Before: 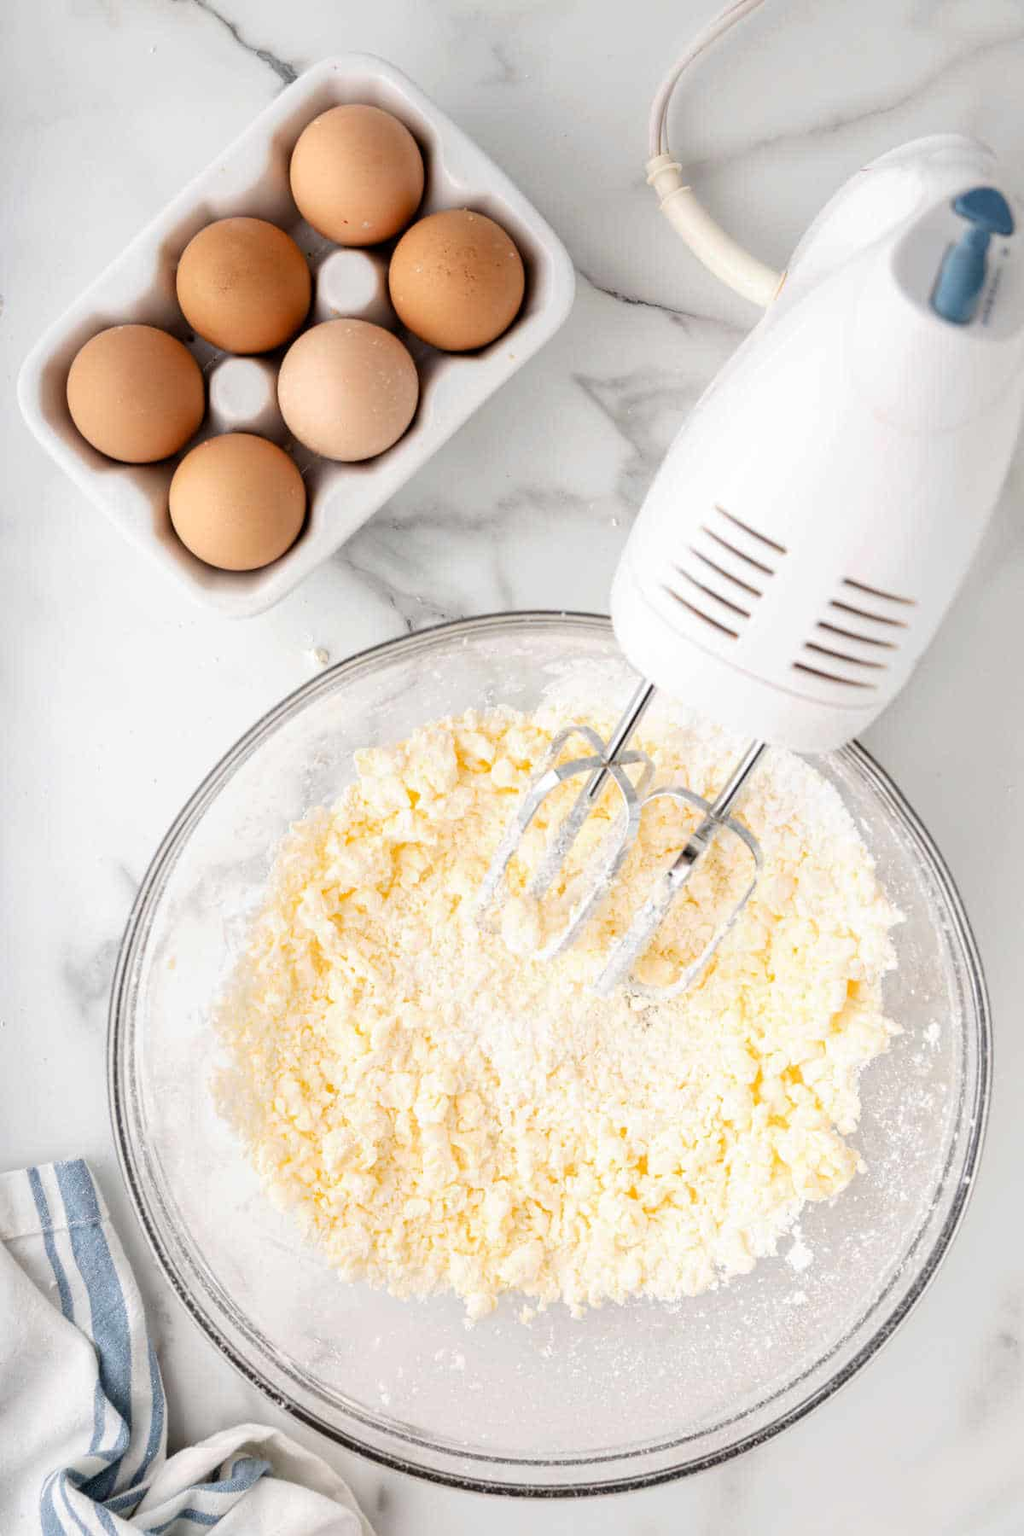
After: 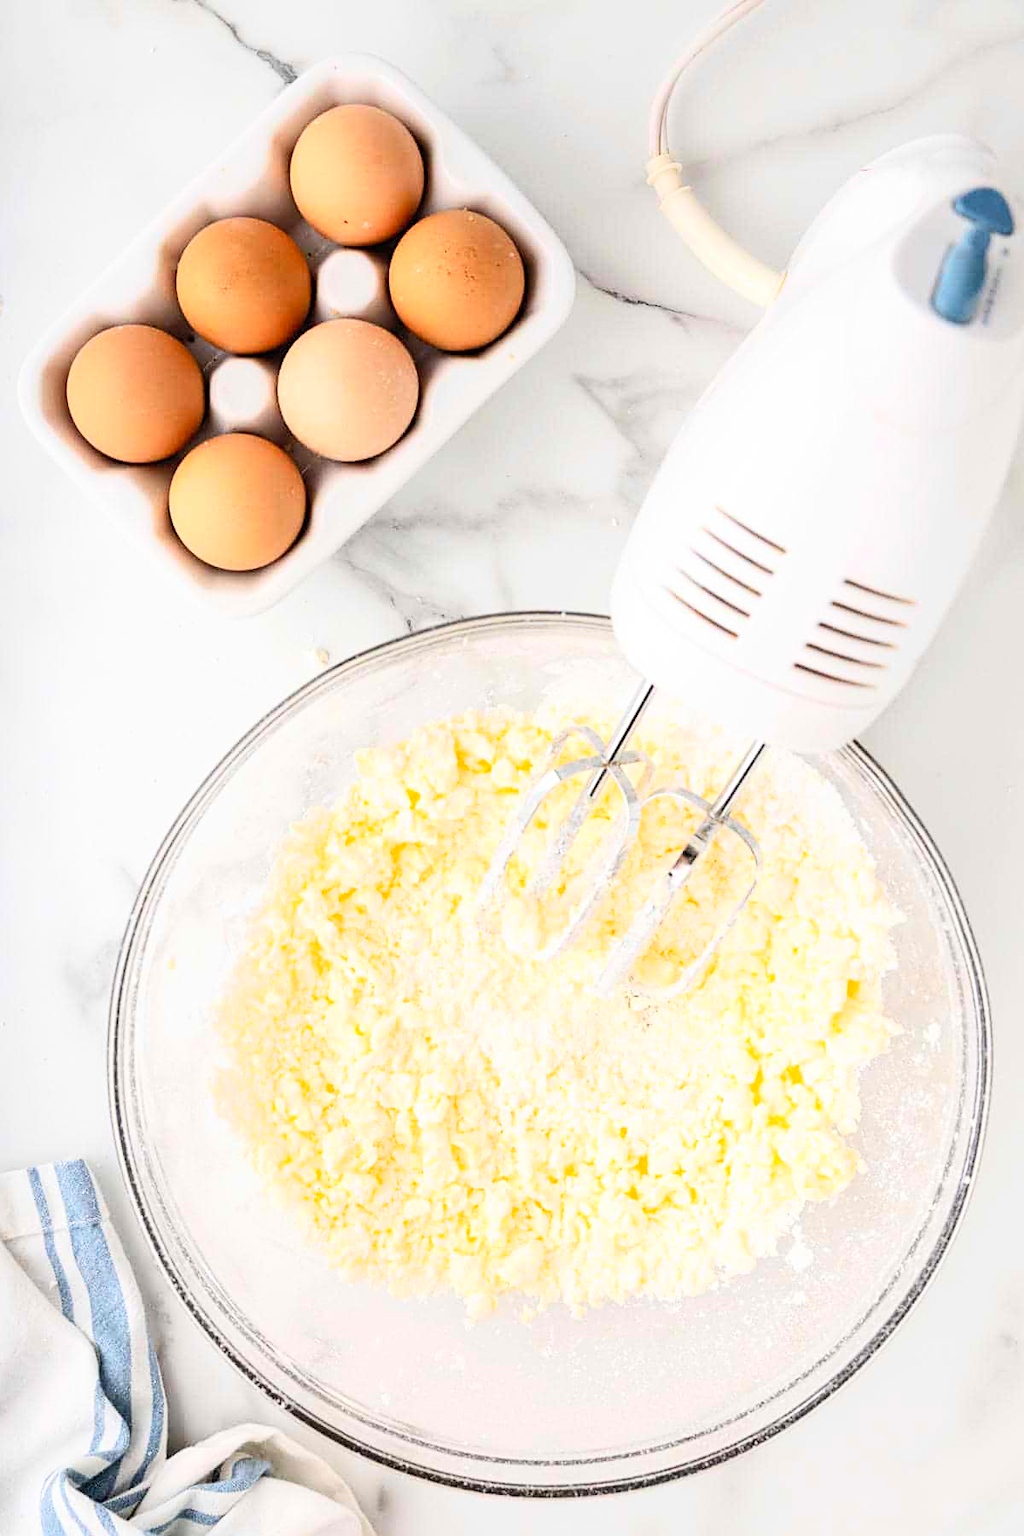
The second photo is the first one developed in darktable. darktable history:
contrast brightness saturation: contrast 0.24, brightness 0.259, saturation 0.375
sharpen: on, module defaults
